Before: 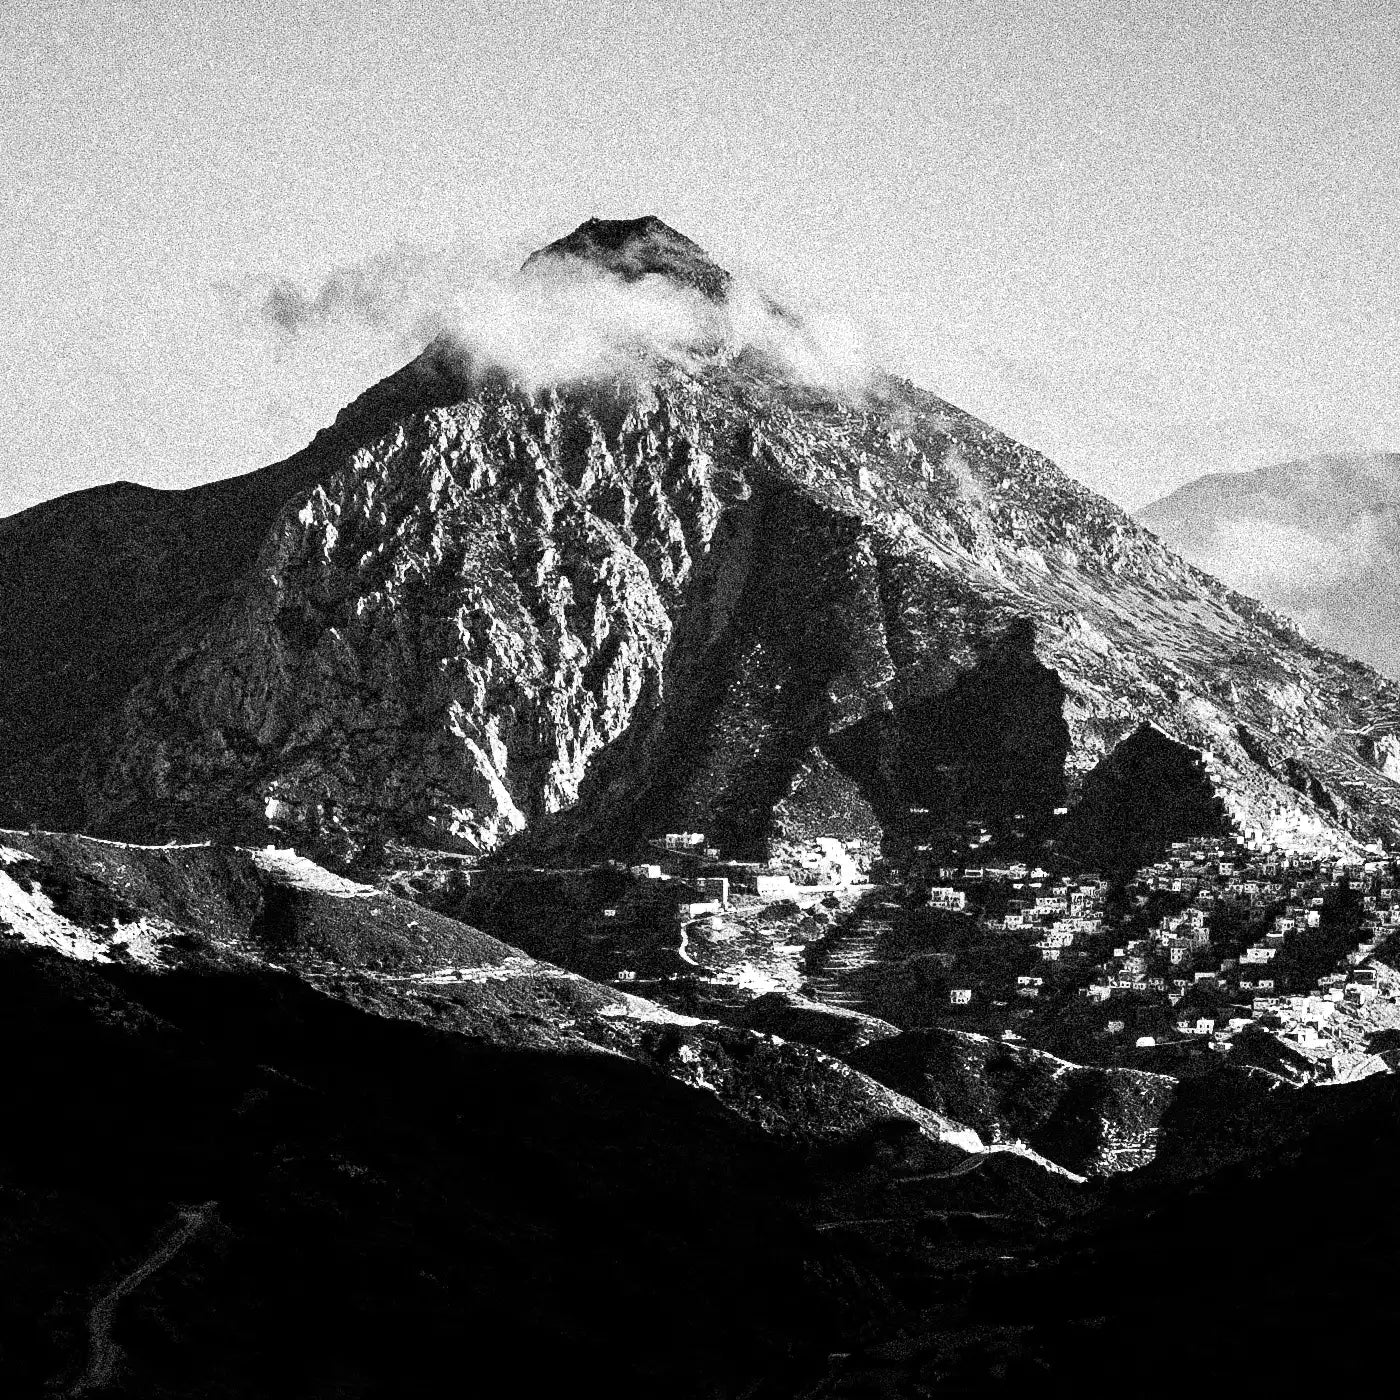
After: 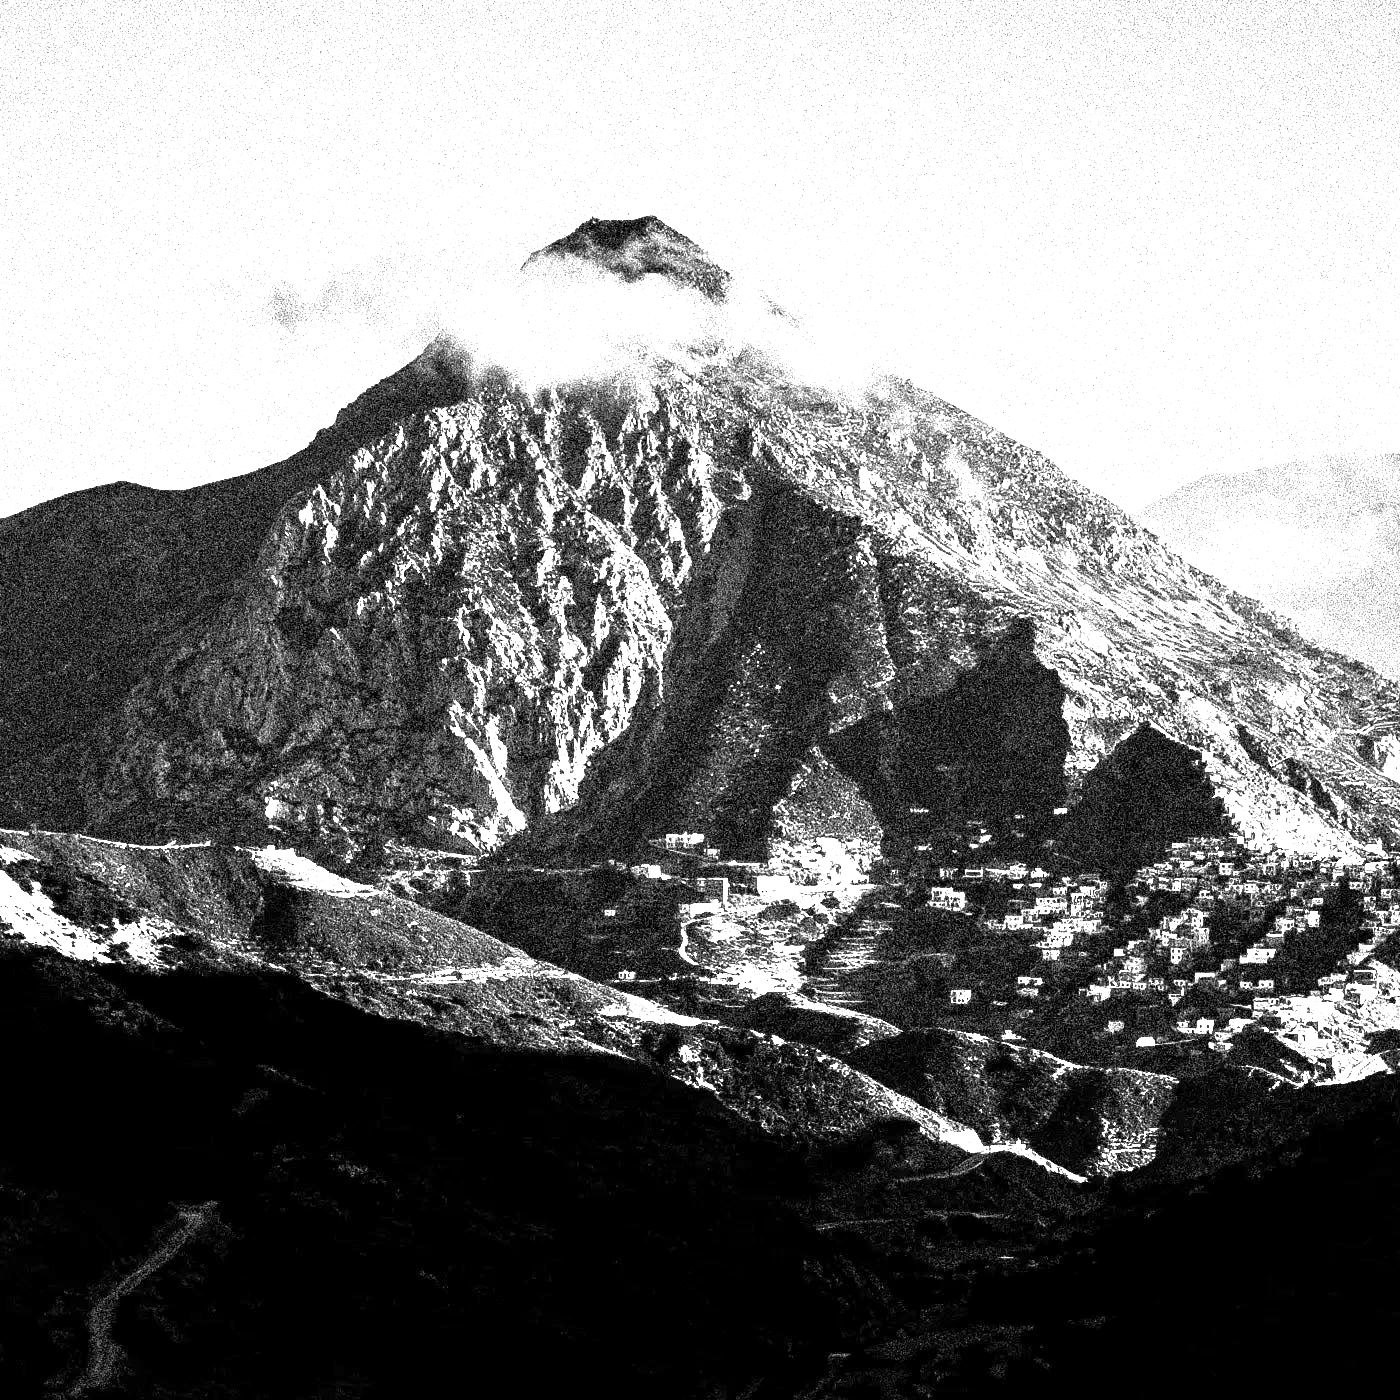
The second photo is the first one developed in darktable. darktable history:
exposure: exposure 1.089 EV, compensate highlight preservation false
local contrast: highlights 100%, shadows 100%, detail 120%, midtone range 0.2
